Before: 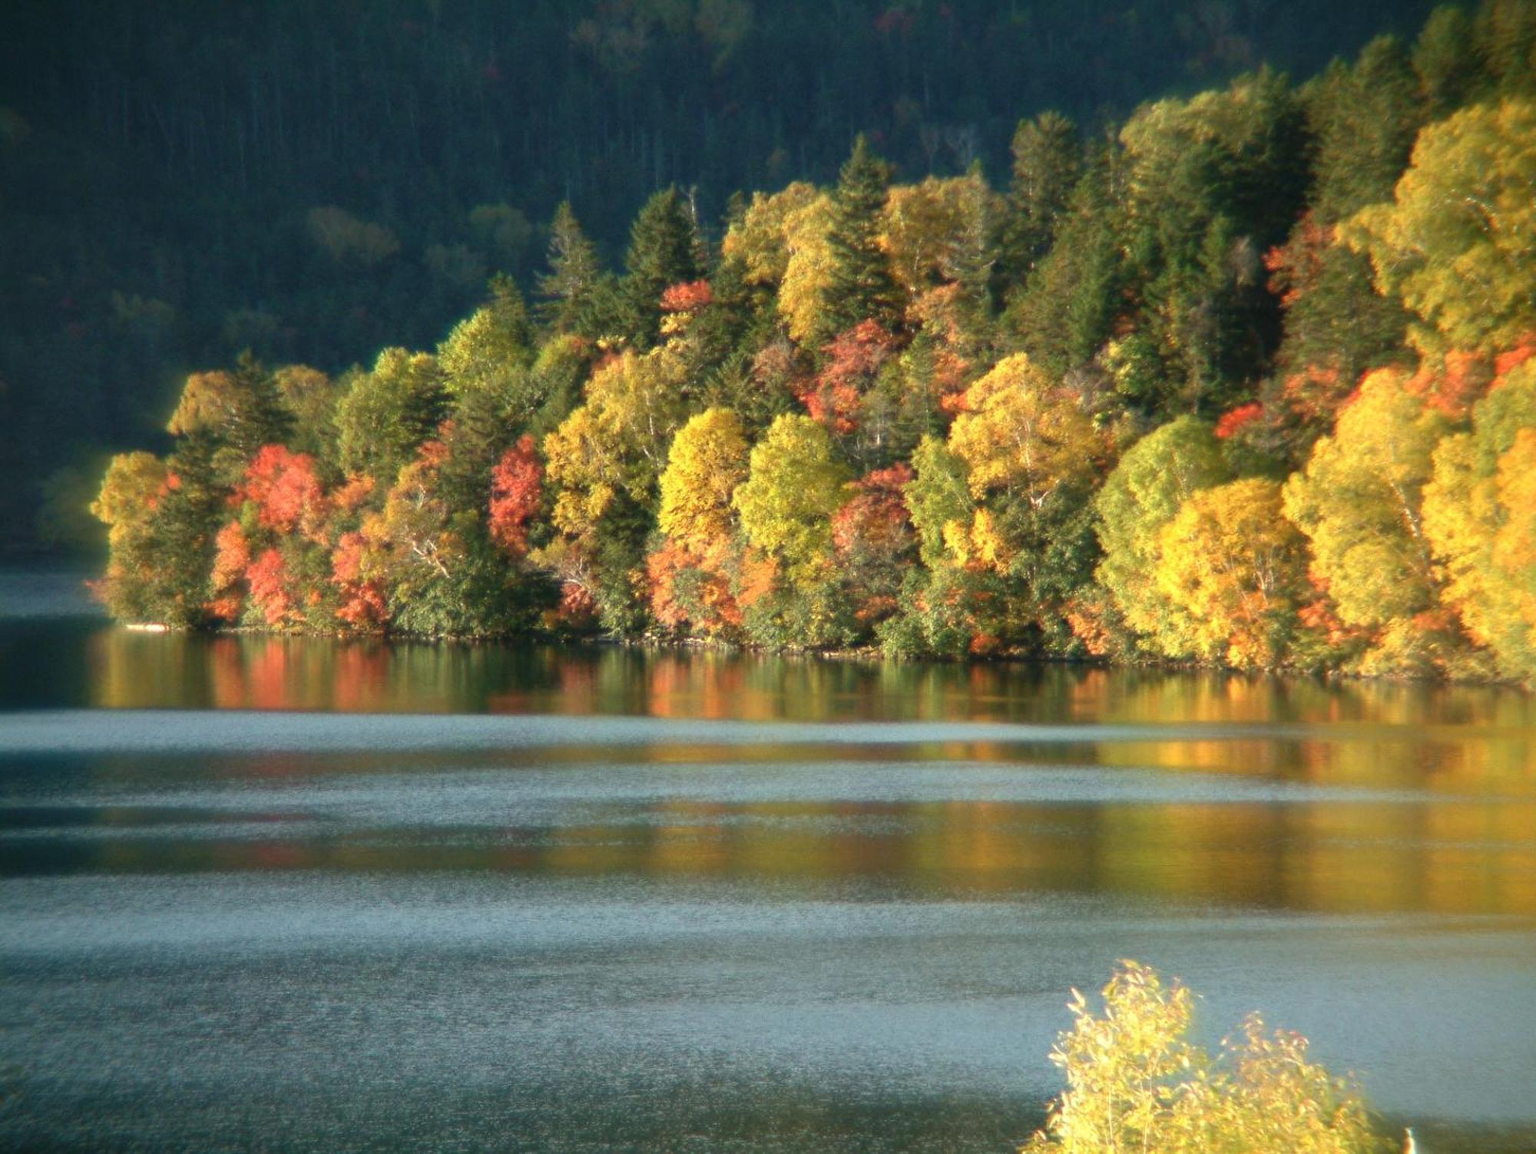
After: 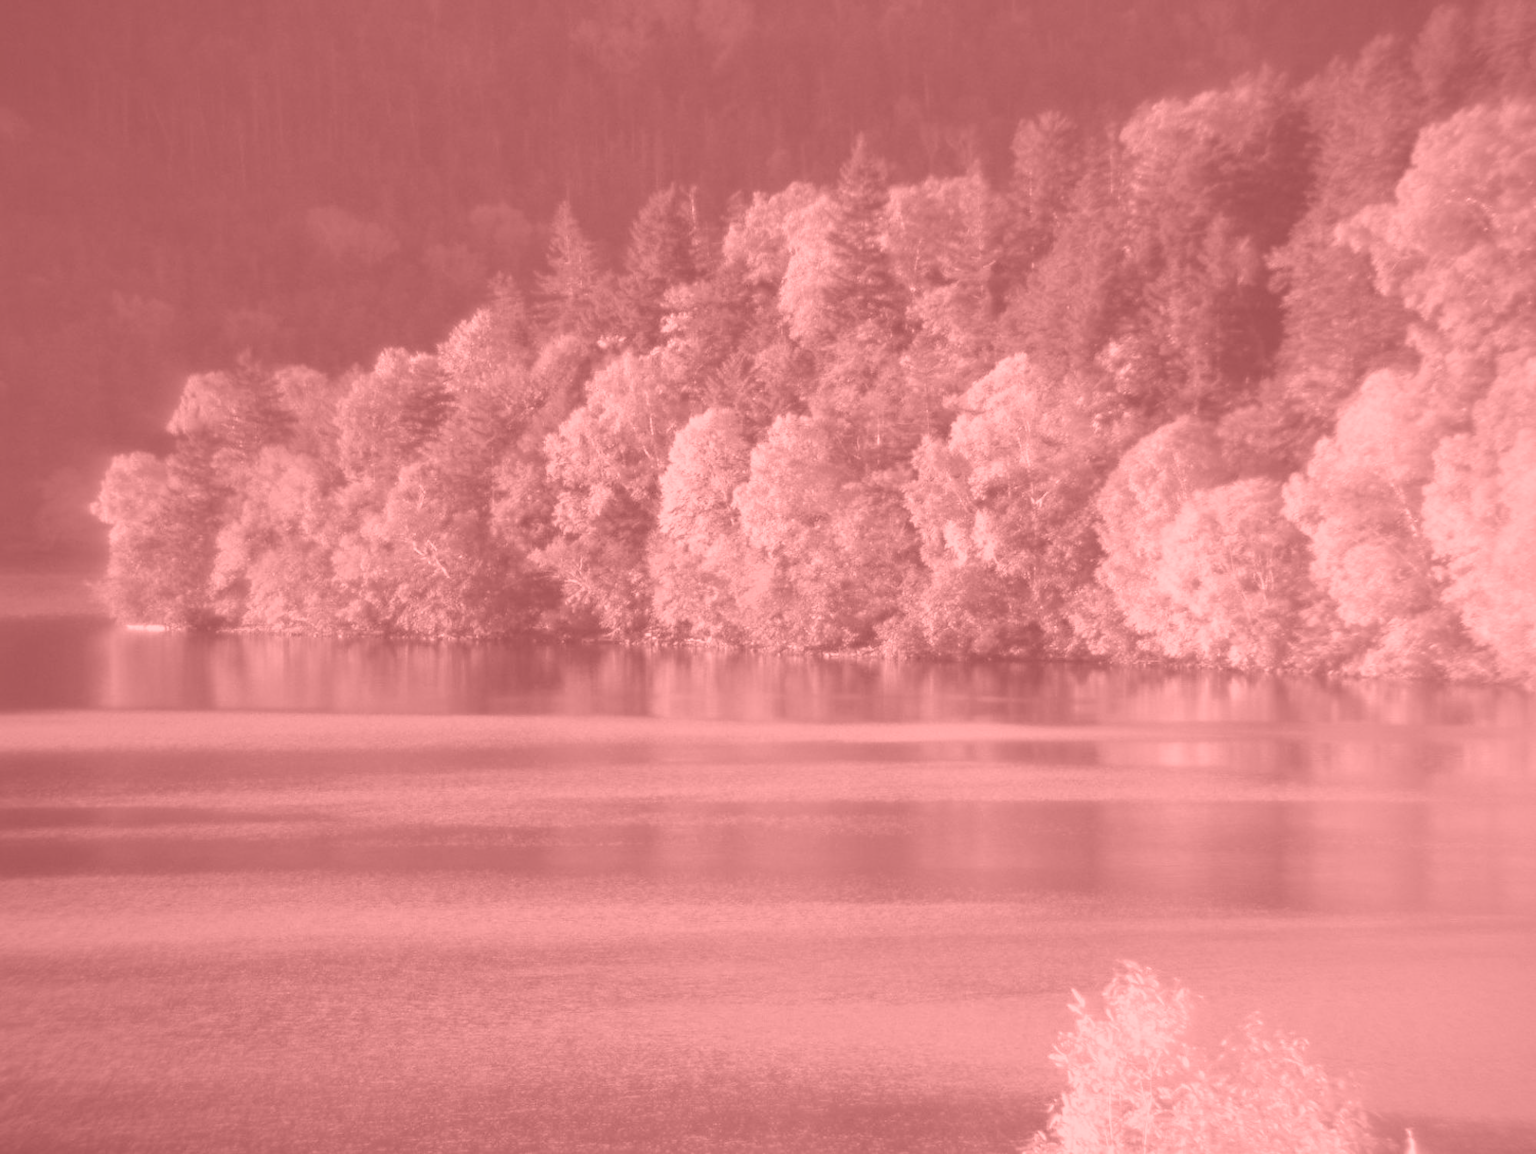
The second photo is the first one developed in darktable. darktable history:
colorize: saturation 51%, source mix 50.67%, lightness 50.67%
exposure: compensate highlight preservation false
